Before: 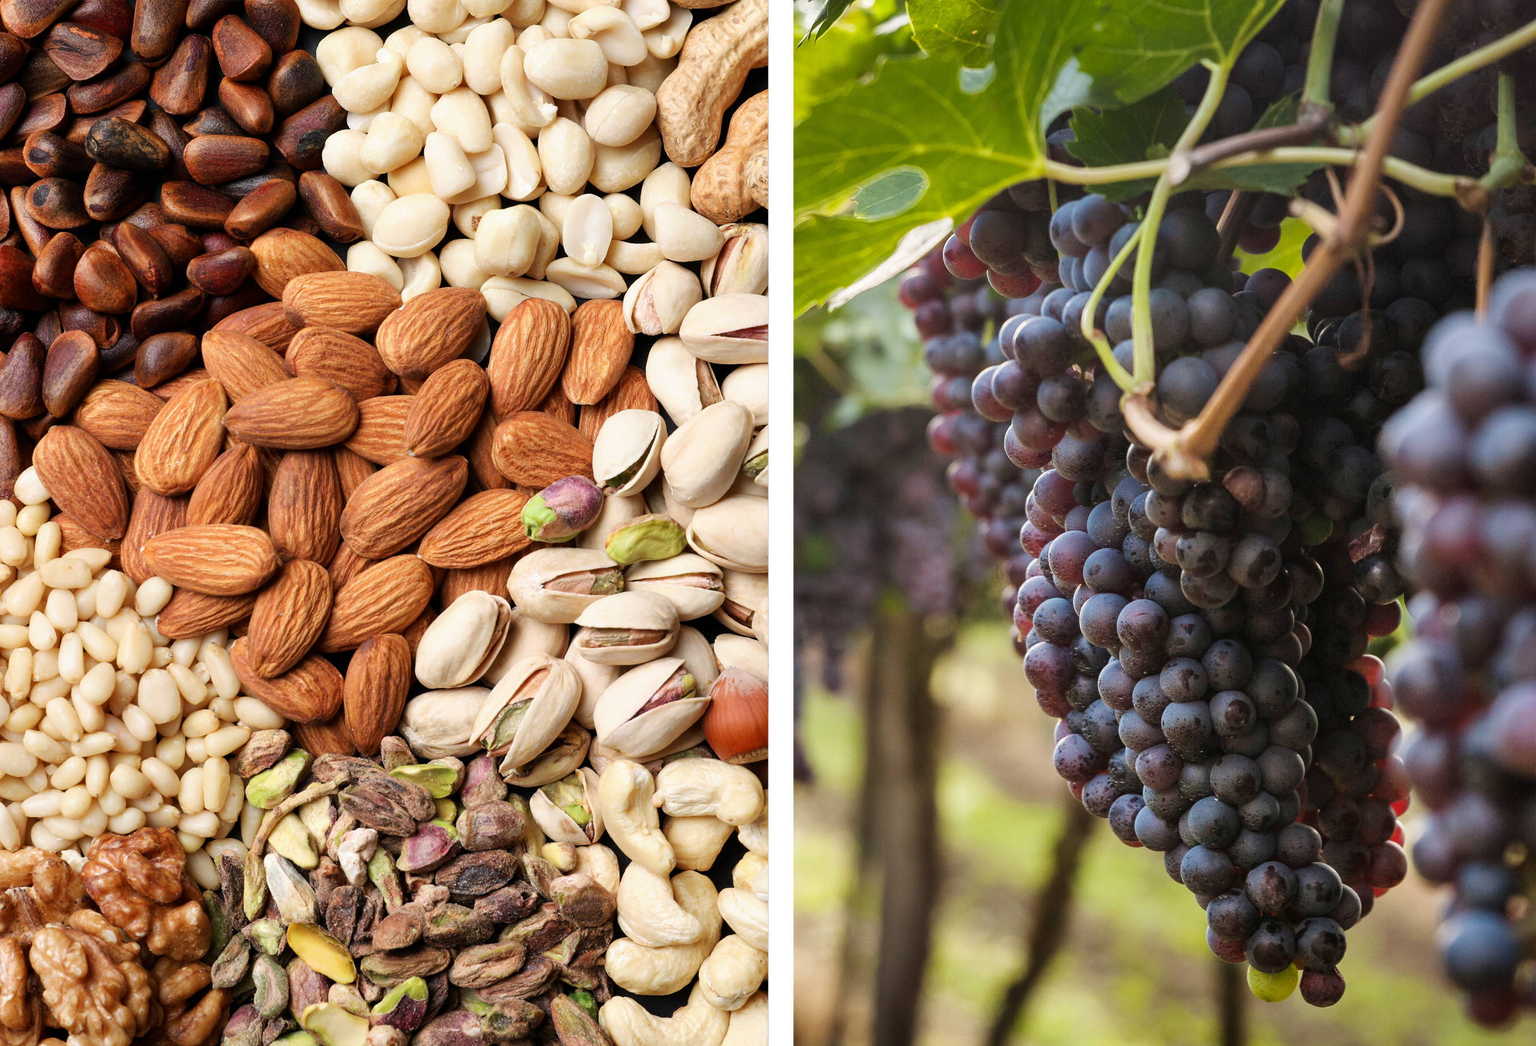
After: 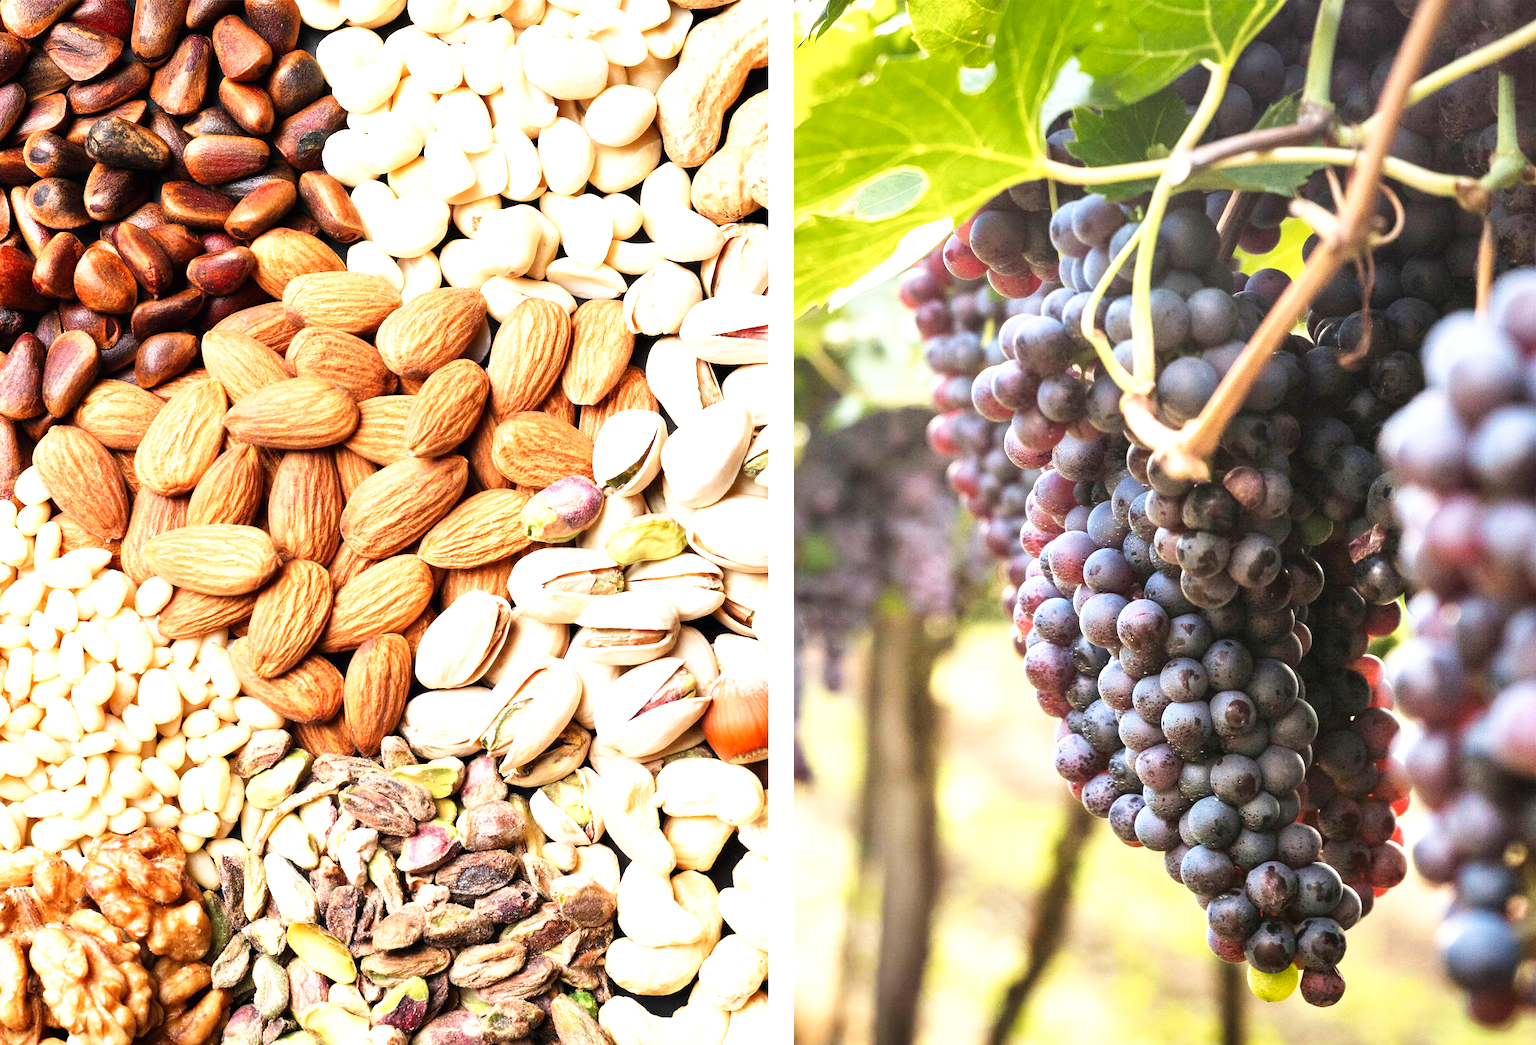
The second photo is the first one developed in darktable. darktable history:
tone curve: curves: ch0 [(0, 0) (0.051, 0.047) (0.102, 0.099) (0.258, 0.29) (0.442, 0.527) (0.695, 0.804) (0.88, 0.952) (1, 1)]; ch1 [(0, 0) (0.339, 0.298) (0.402, 0.363) (0.444, 0.415) (0.485, 0.469) (0.494, 0.493) (0.504, 0.501) (0.525, 0.534) (0.555, 0.593) (0.594, 0.648) (1, 1)]; ch2 [(0, 0) (0.48, 0.48) (0.504, 0.5) (0.535, 0.557) (0.581, 0.623) (0.649, 0.683) (0.824, 0.815) (1, 1)], preserve colors none
exposure: black level correction 0, exposure 1.199 EV, compensate highlight preservation false
